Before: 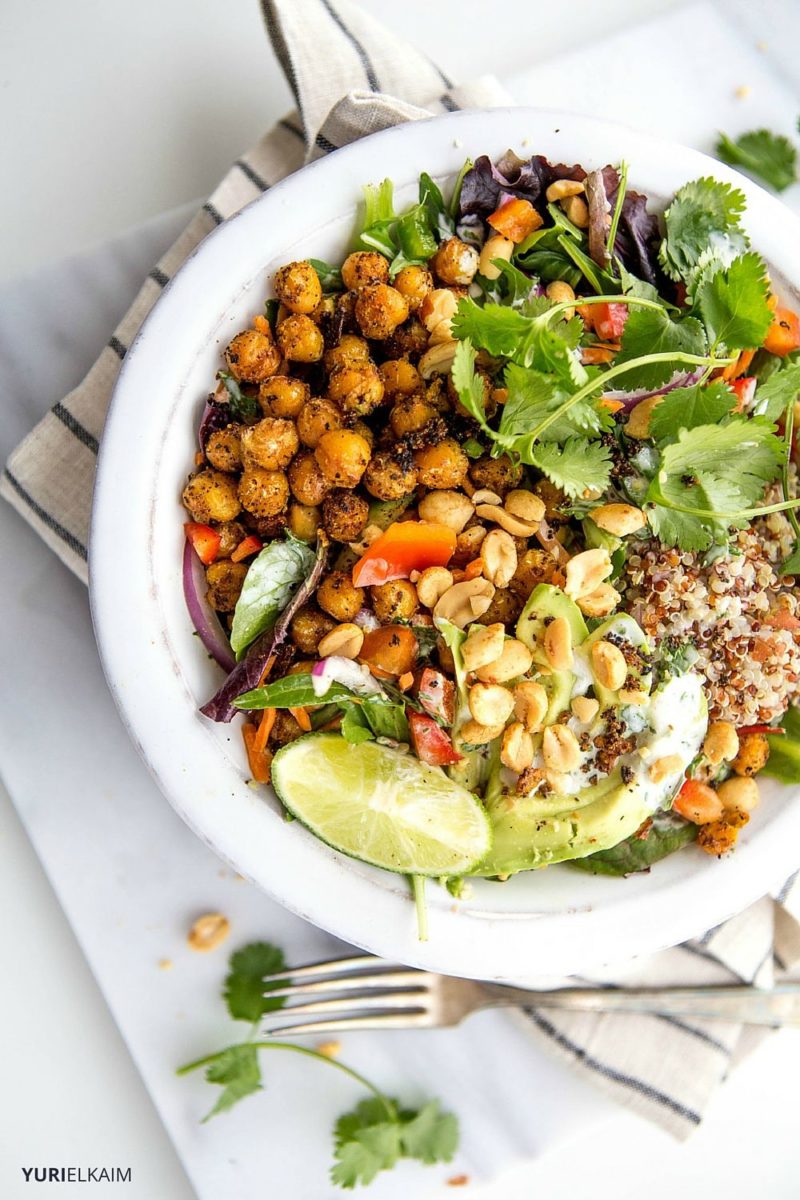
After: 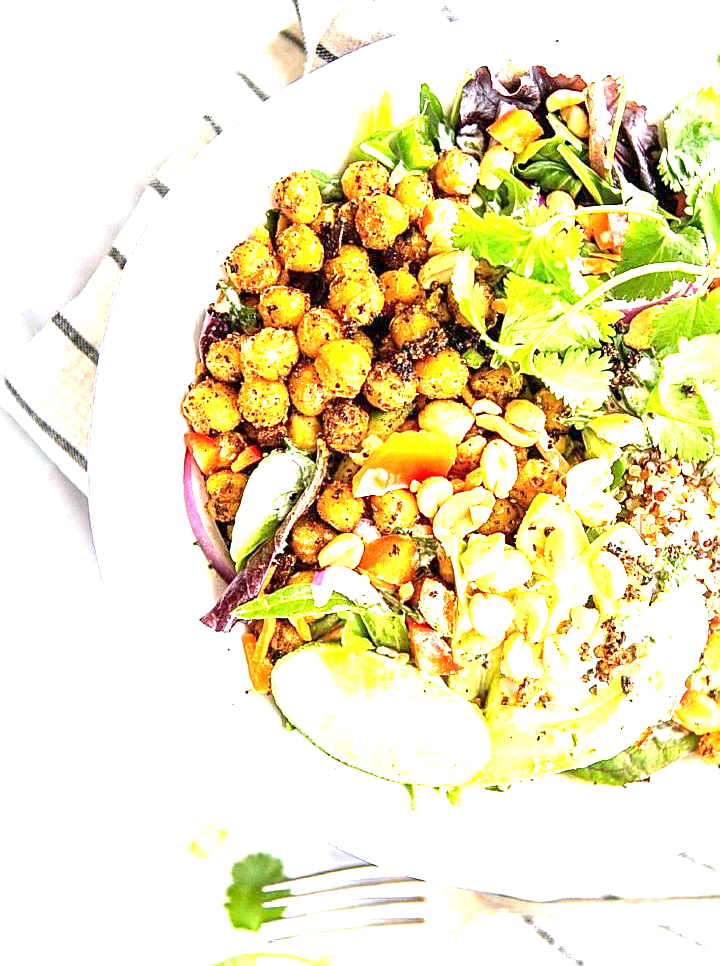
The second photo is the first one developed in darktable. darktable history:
exposure: exposure 2.266 EV, compensate highlight preservation false
sharpen: on, module defaults
crop: top 7.519%, right 9.889%, bottom 11.967%
